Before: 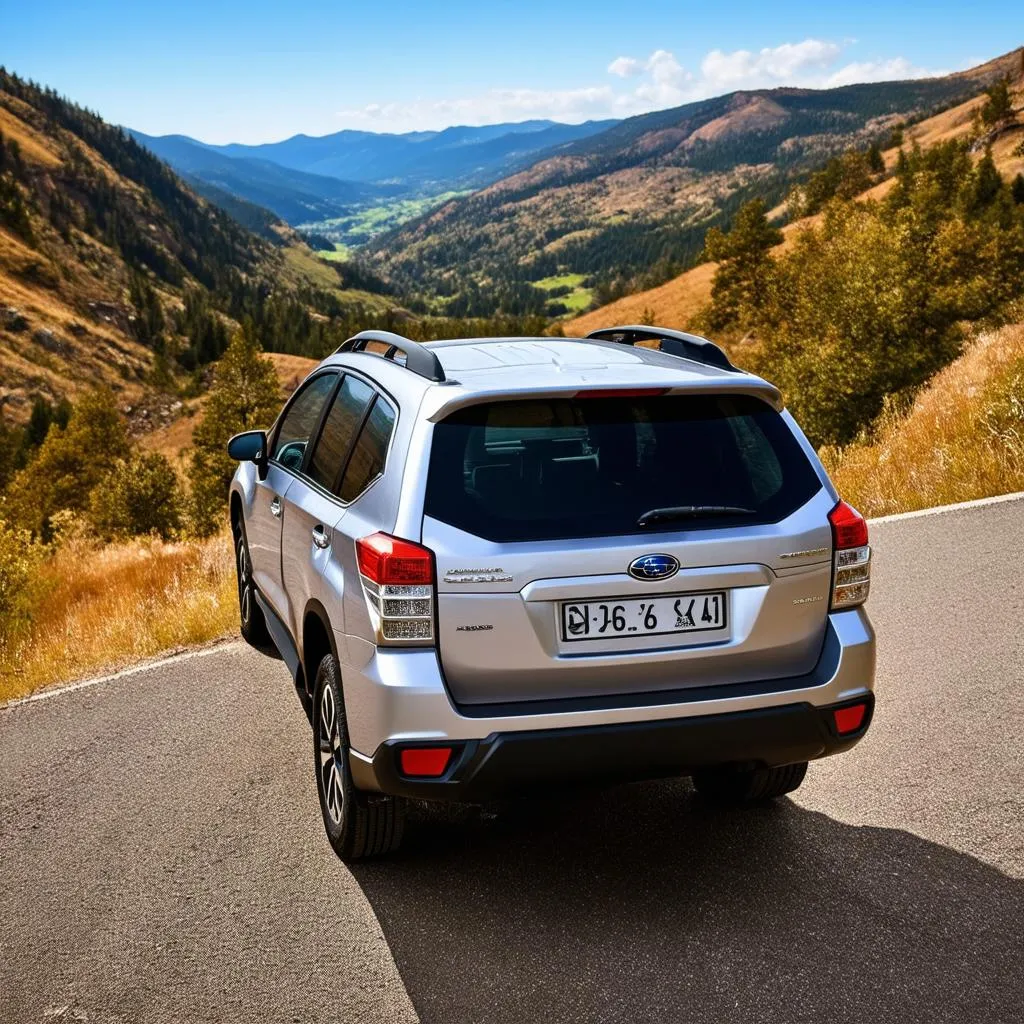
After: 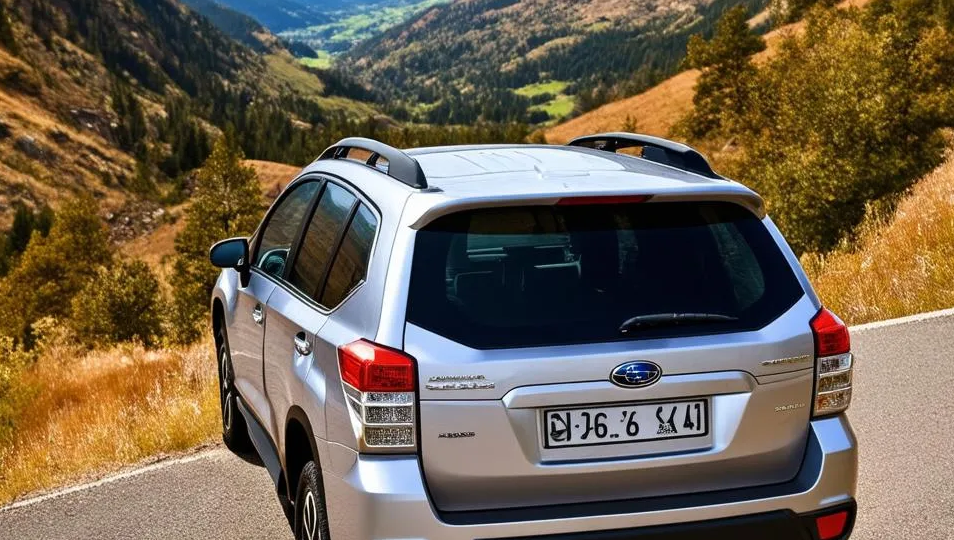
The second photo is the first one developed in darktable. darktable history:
crop: left 1.796%, top 18.862%, right 4.971%, bottom 28.361%
